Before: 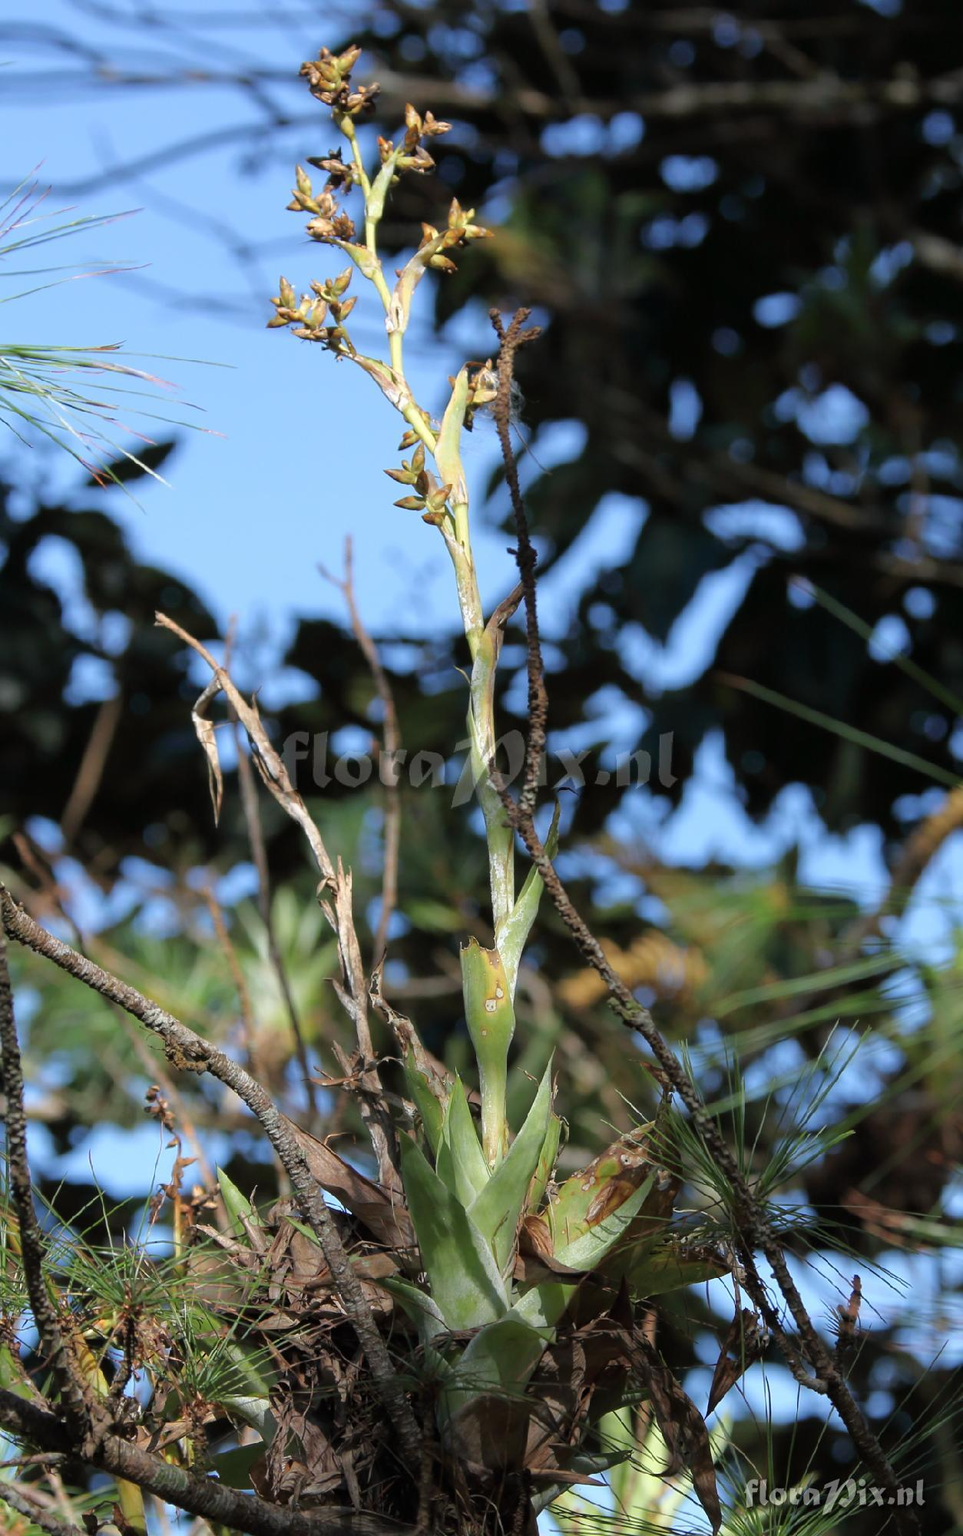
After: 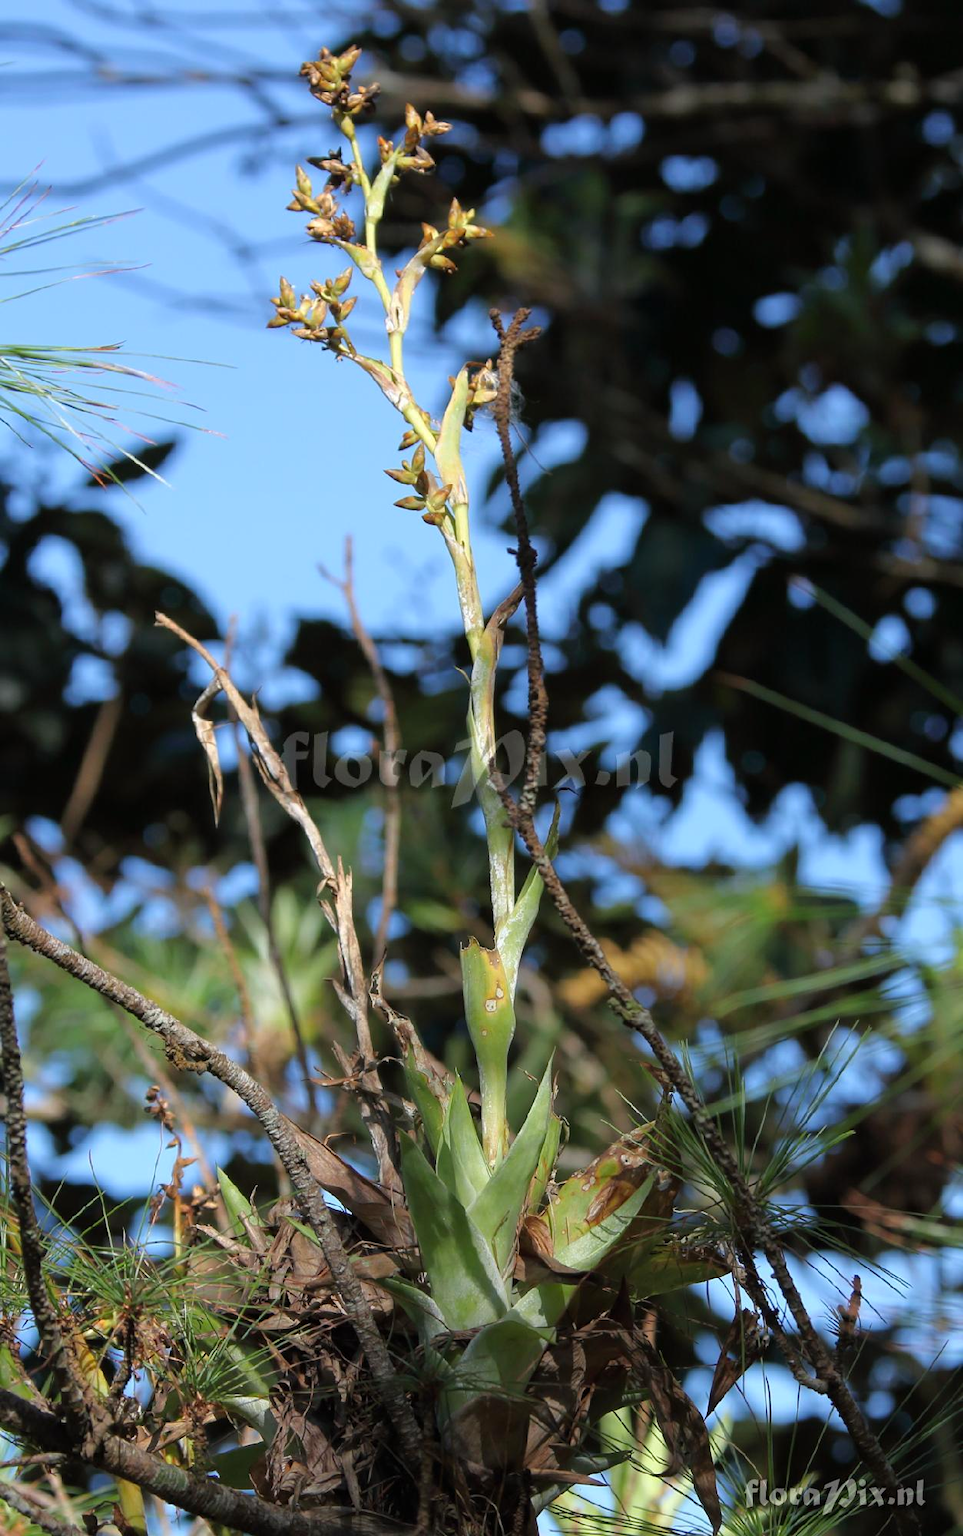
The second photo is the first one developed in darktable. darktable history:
color balance rgb: power › hue 73.39°, perceptual saturation grading › global saturation -0.144%, global vibrance 22.064%
